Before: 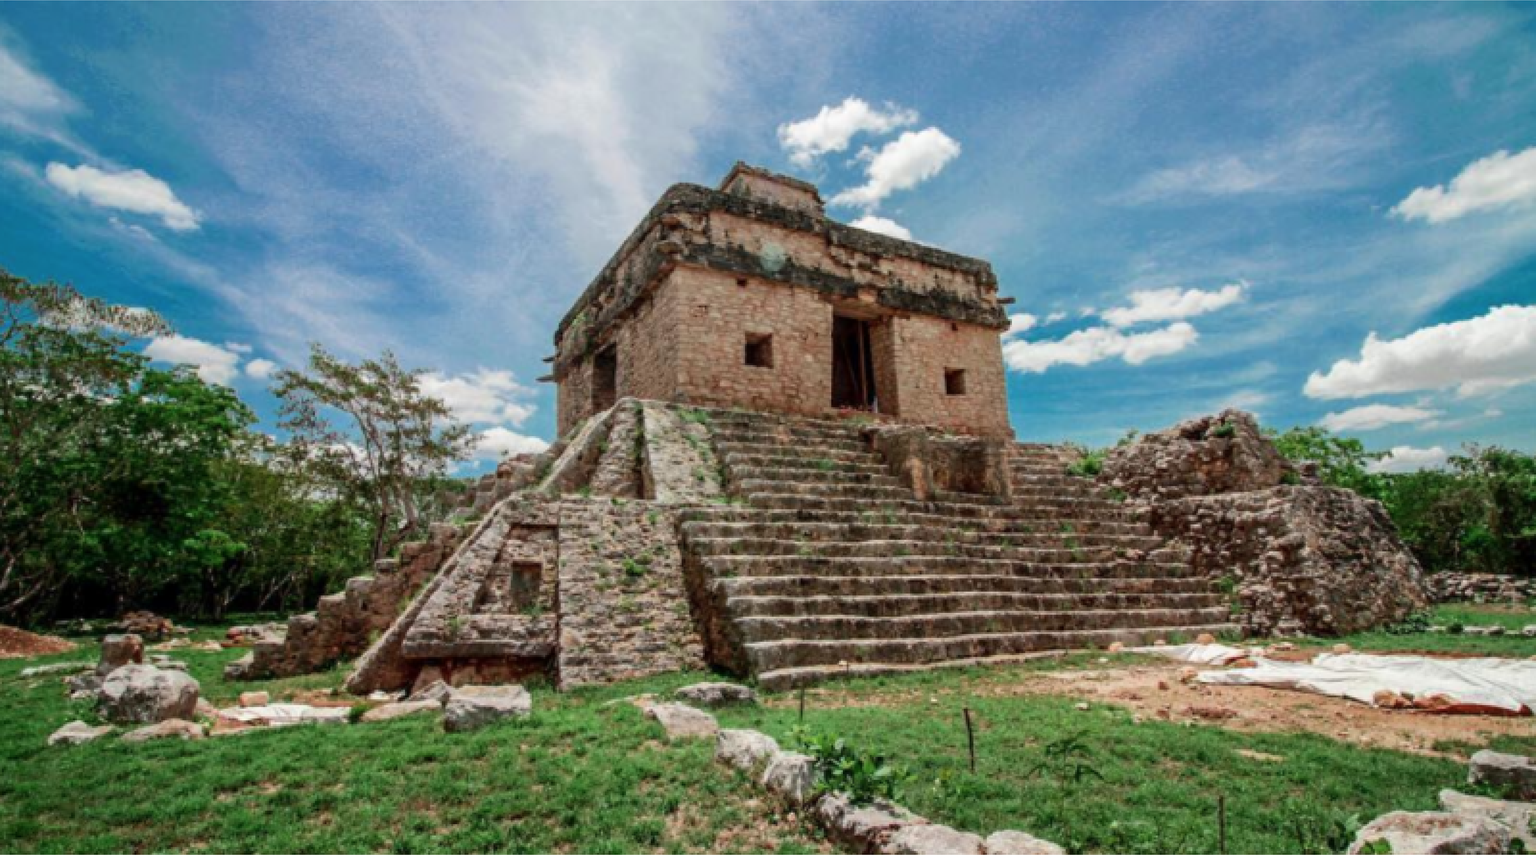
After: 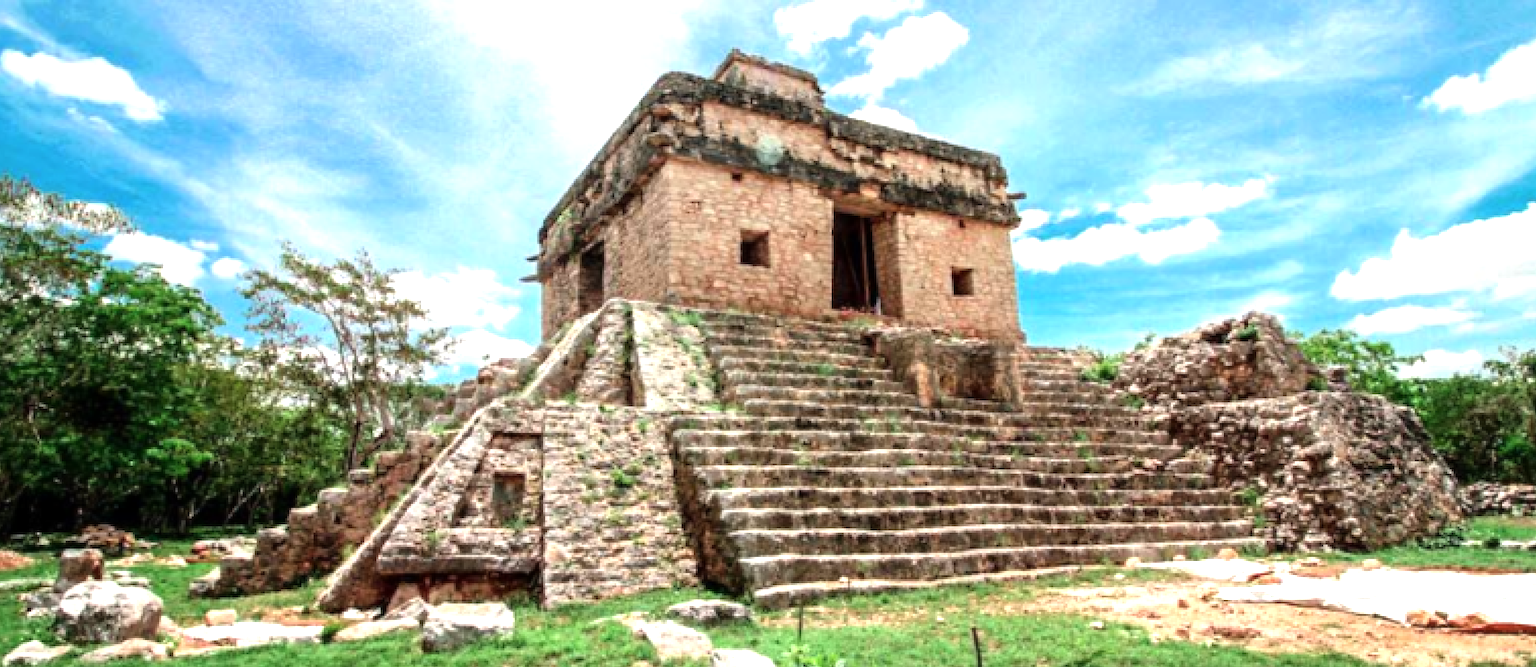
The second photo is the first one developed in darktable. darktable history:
crop and rotate: left 3.008%, top 13.542%, right 2.487%, bottom 12.627%
tone equalizer: -8 EV -0.725 EV, -7 EV -0.668 EV, -6 EV -0.617 EV, -5 EV -0.372 EV, -3 EV 0.389 EV, -2 EV 0.6 EV, -1 EV 0.681 EV, +0 EV 0.757 EV
exposure: exposure 0.556 EV, compensate highlight preservation false
